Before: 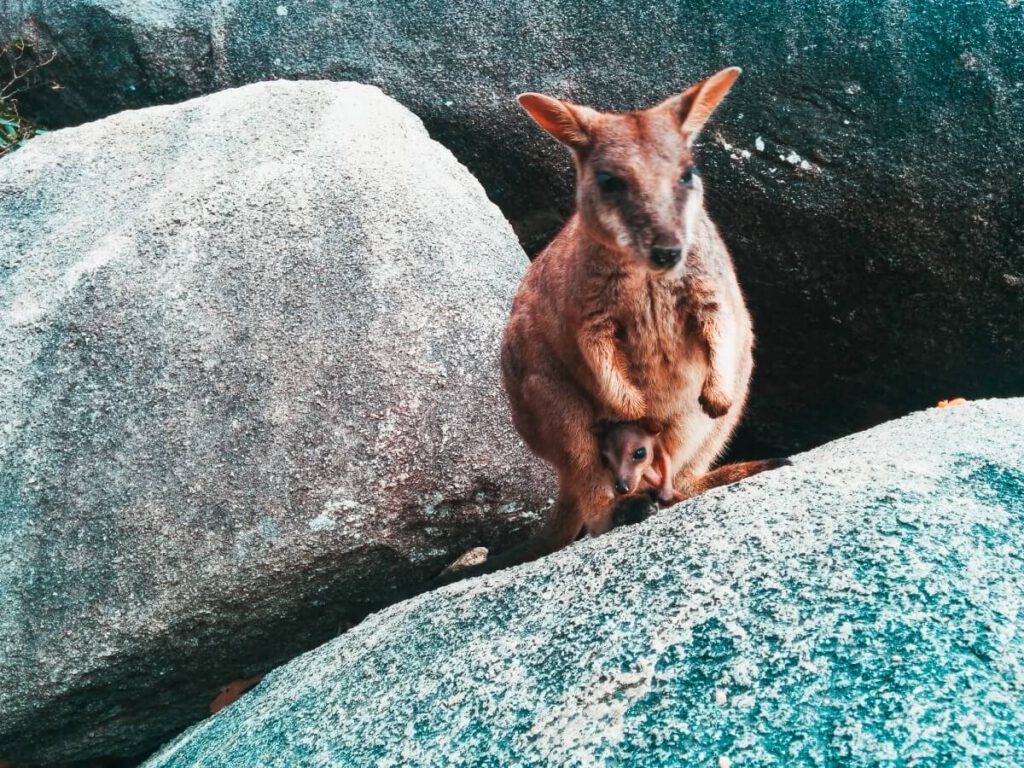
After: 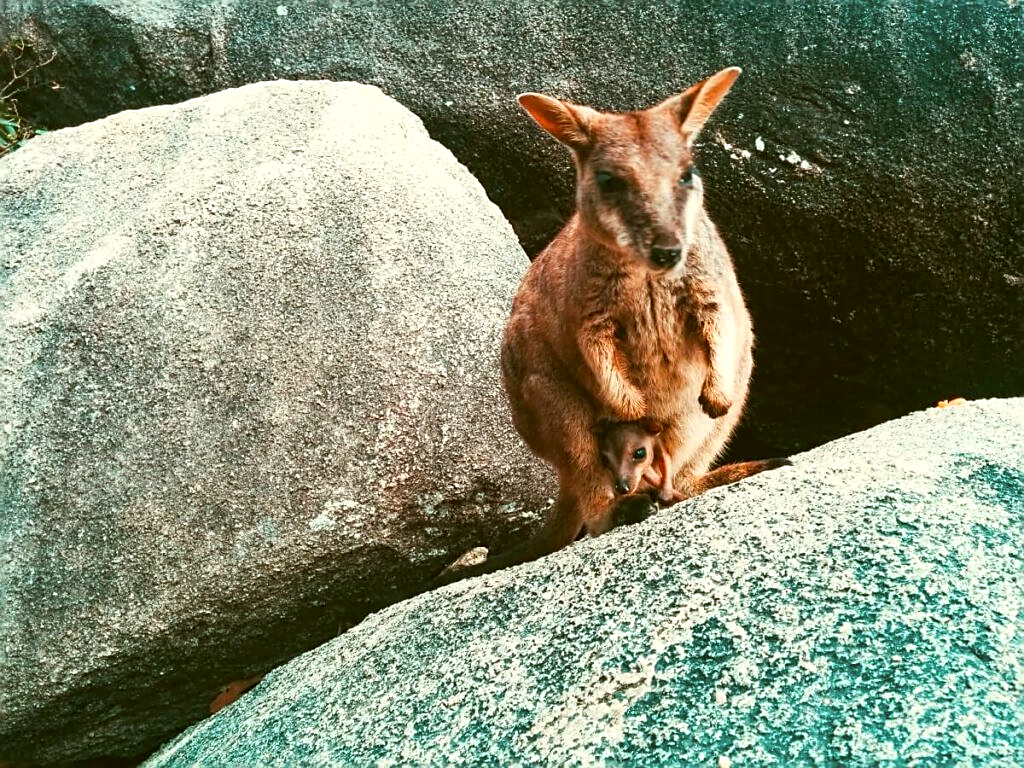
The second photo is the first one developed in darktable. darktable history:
sharpen: on, module defaults
color correction: highlights a* -1.43, highlights b* 10.12, shadows a* 0.395, shadows b* 19.35
levels: levels [0, 0.474, 0.947]
